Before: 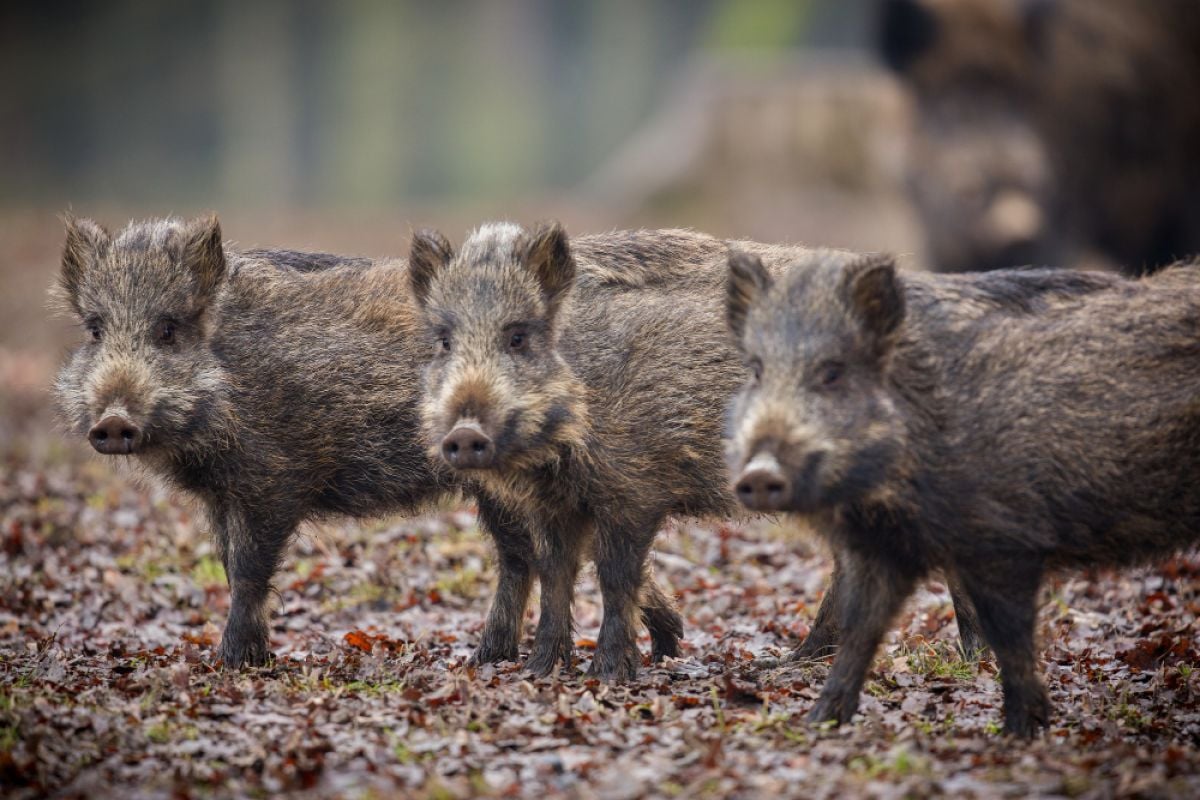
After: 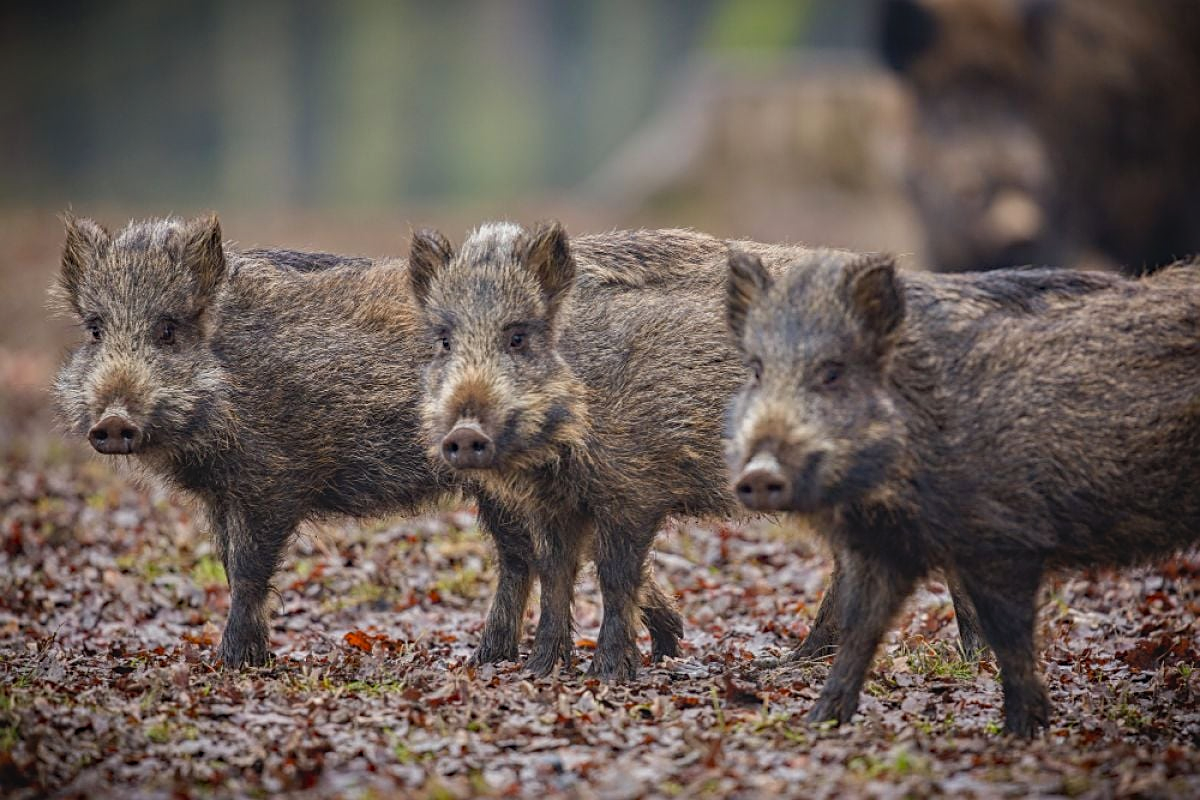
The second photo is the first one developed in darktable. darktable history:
sharpen: on, module defaults
local contrast: highlights 45%, shadows 2%, detail 98%
haze removal: compatibility mode true, adaptive false
